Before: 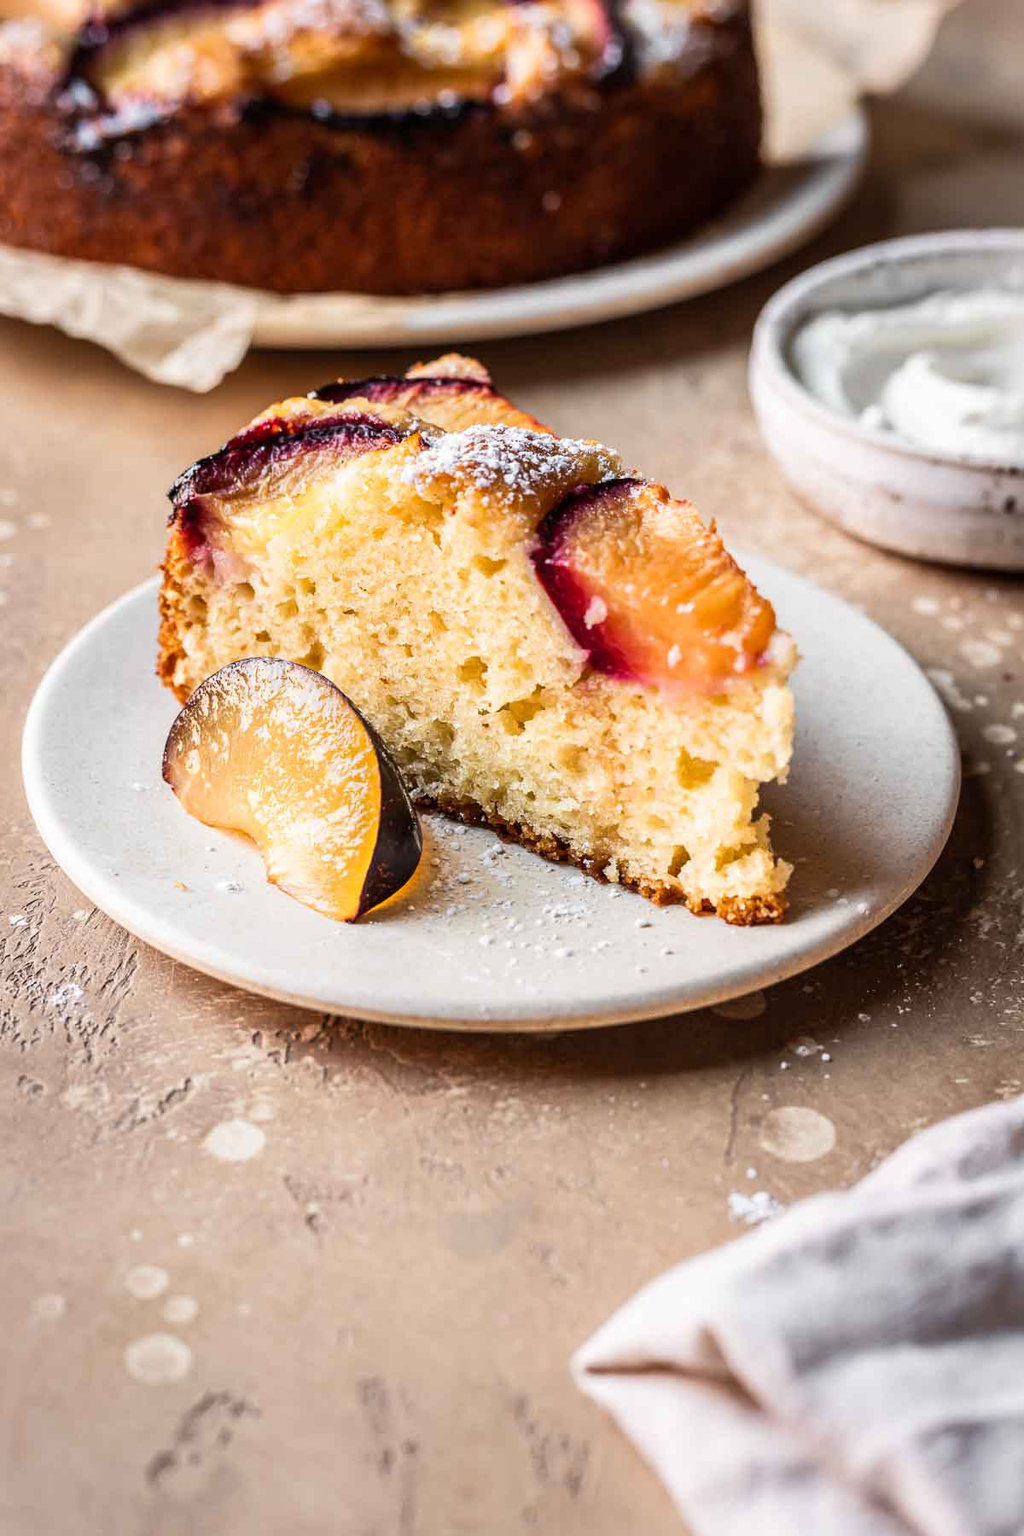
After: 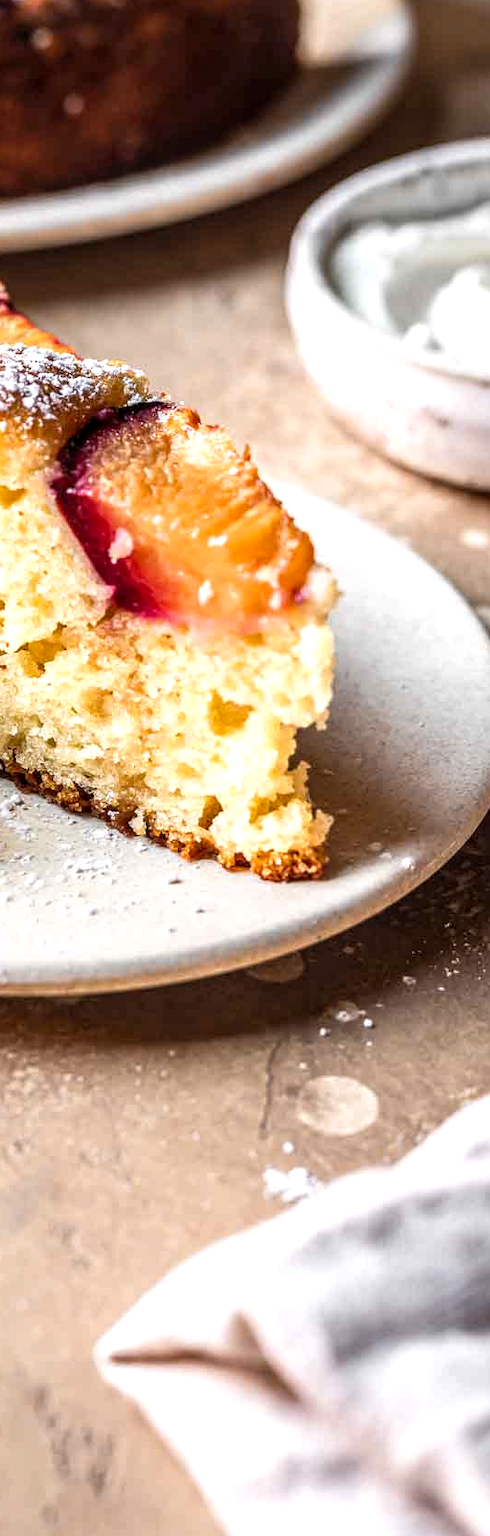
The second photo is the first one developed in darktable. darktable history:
exposure: exposure 0.344 EV, compensate highlight preservation false
crop: left 47.224%, top 6.803%, right 8.032%
local contrast: detail 130%
